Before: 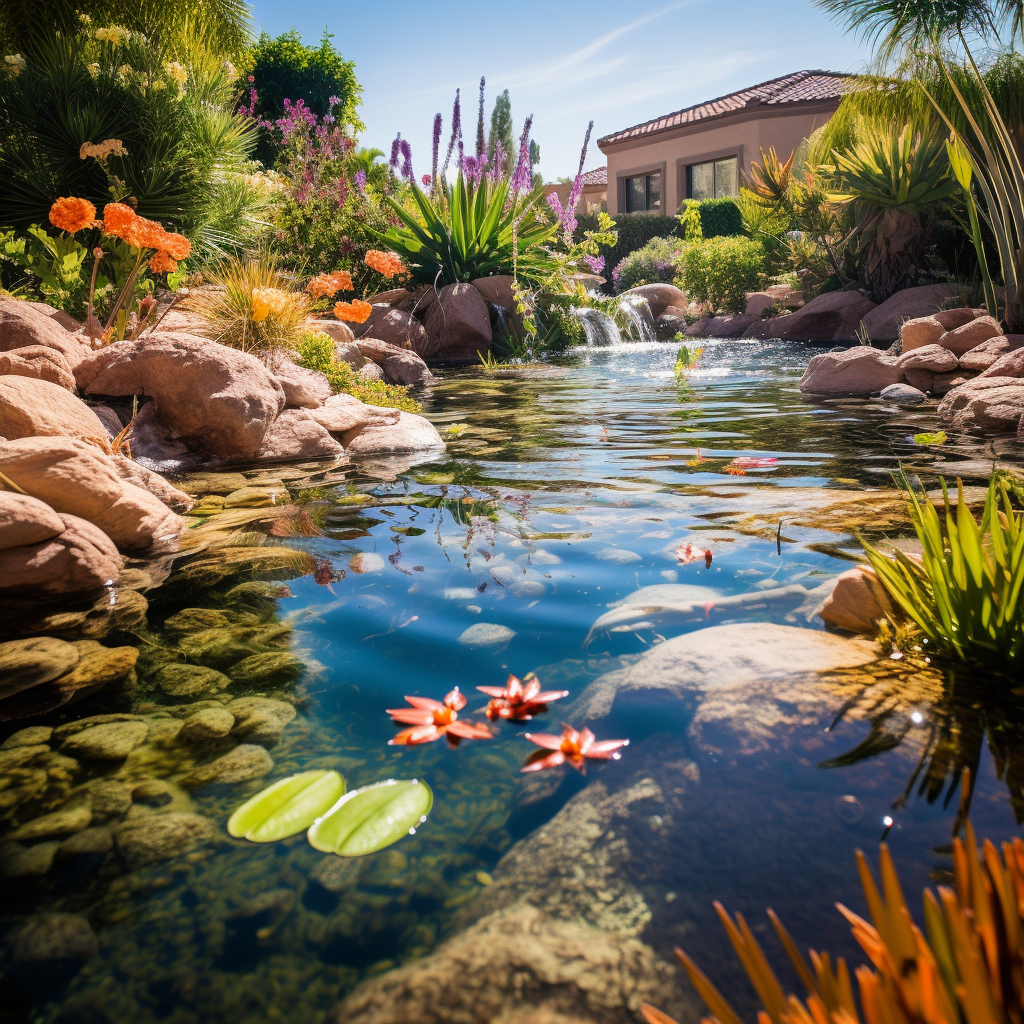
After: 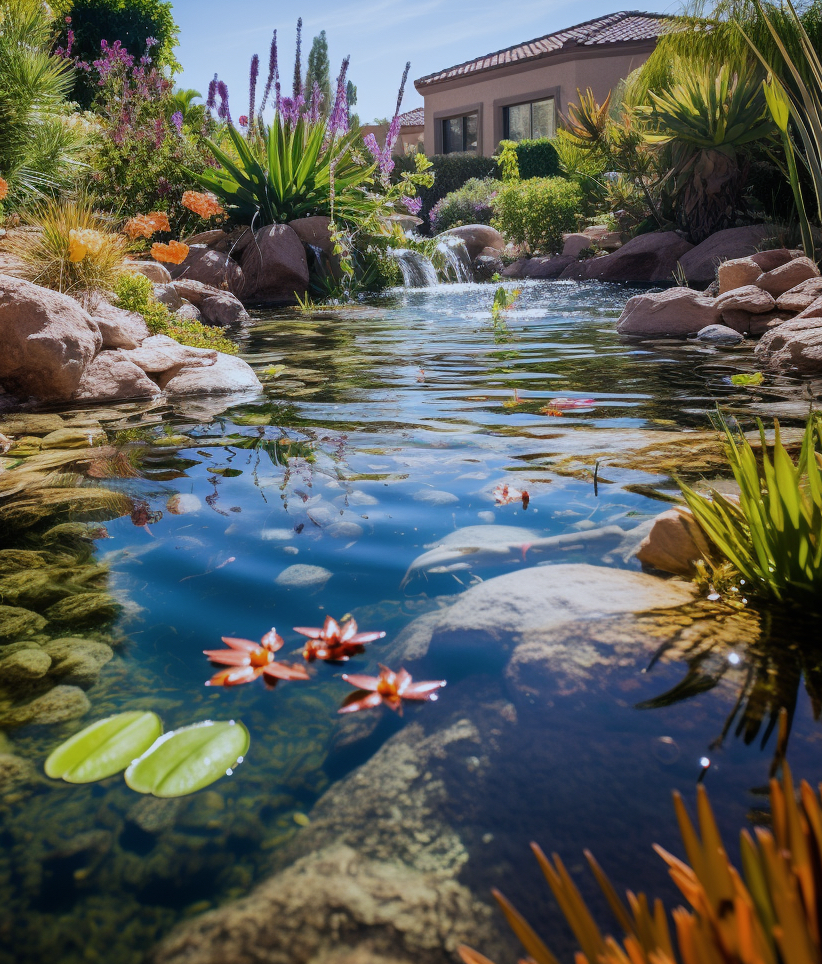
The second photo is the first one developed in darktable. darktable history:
white balance: red 0.924, blue 1.095
tone equalizer: on, module defaults
crop and rotate: left 17.959%, top 5.771%, right 1.742%
exposure: exposure -0.36 EV, compensate highlight preservation false
contrast brightness saturation: saturation -0.04
